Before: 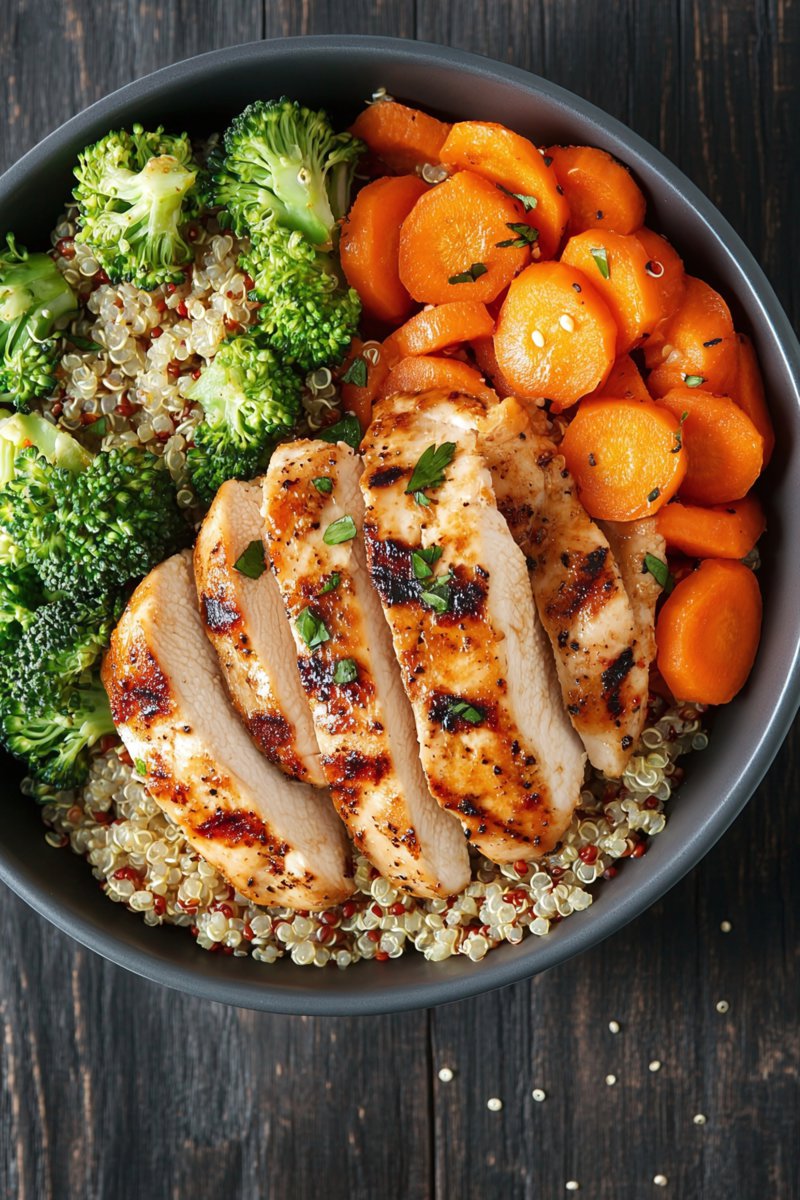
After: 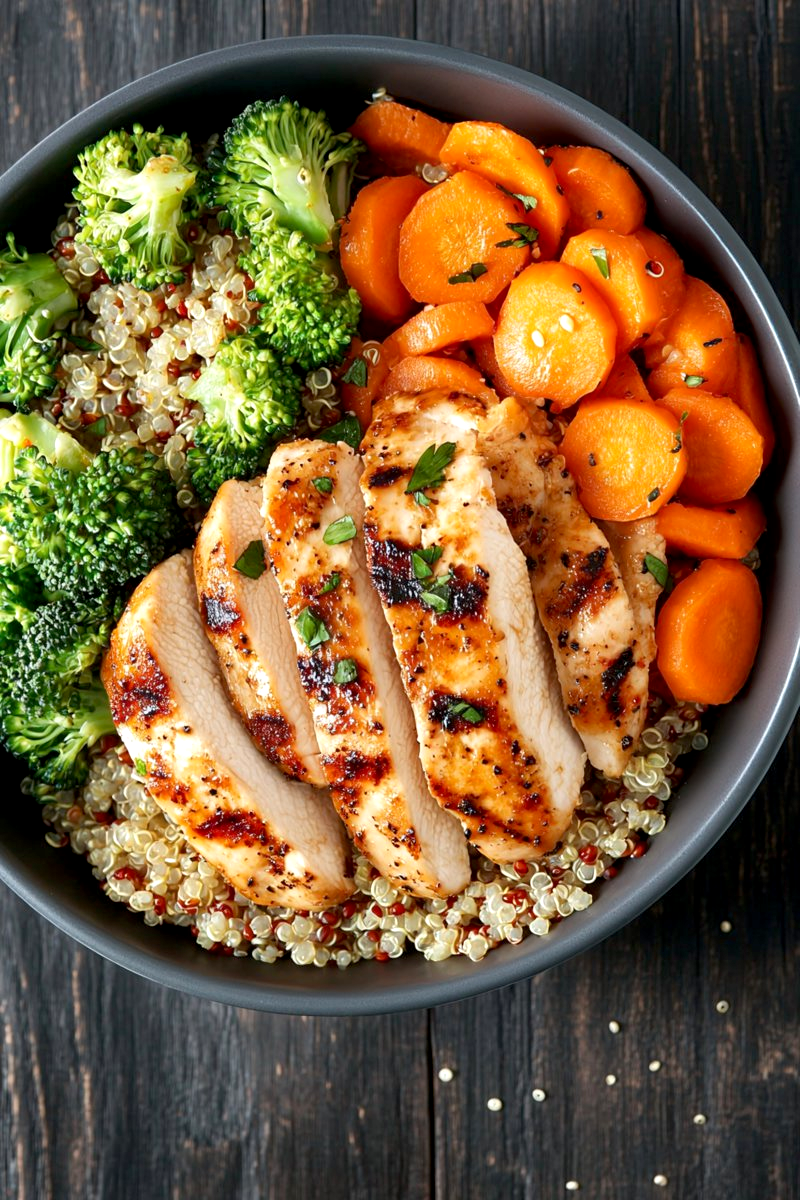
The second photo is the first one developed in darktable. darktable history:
exposure: black level correction 0.005, exposure 0.281 EV, compensate highlight preservation false
